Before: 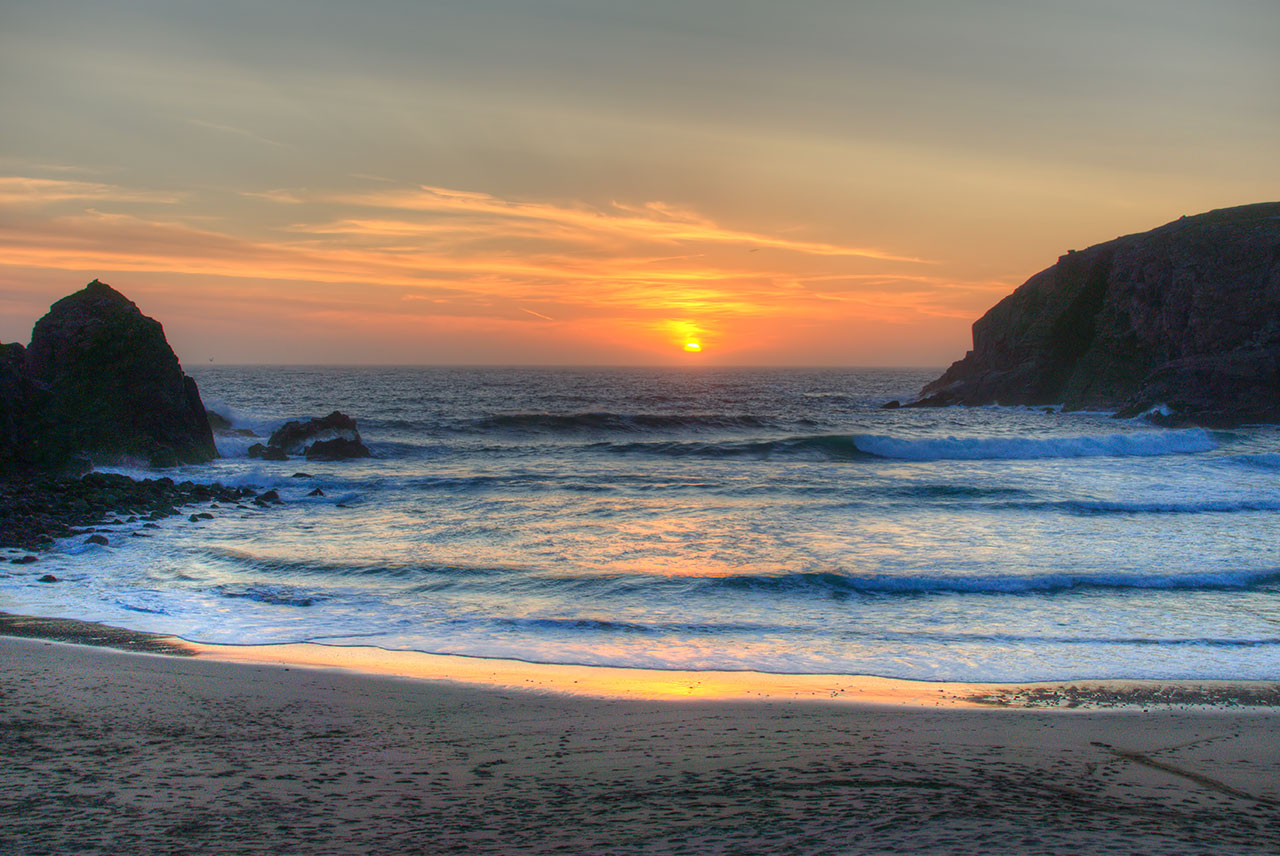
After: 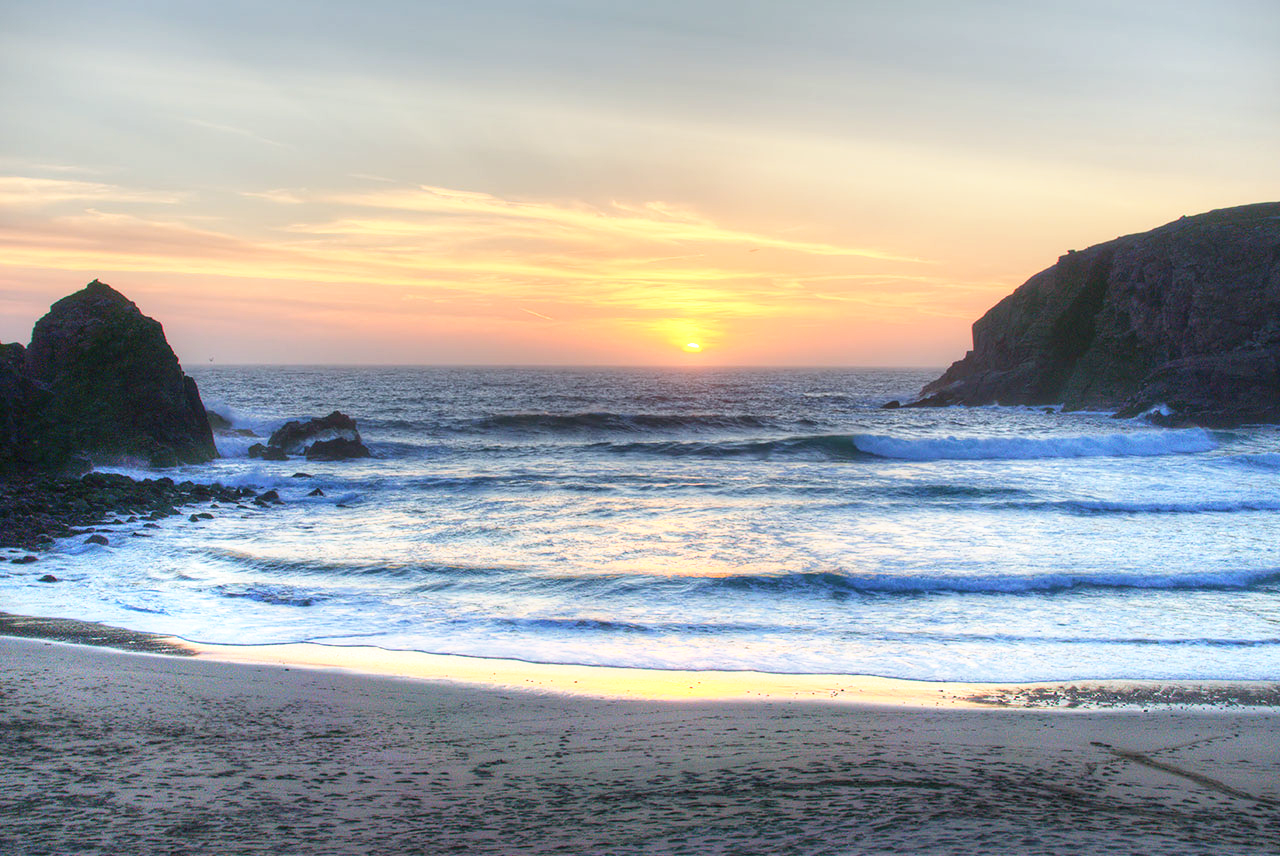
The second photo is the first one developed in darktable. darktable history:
exposure: black level correction 0, exposure 0.6 EV, compensate exposure bias true, compensate highlight preservation false
contrast brightness saturation: saturation -0.17
base curve: curves: ch0 [(0, 0) (0.688, 0.865) (1, 1)], preserve colors none
white balance: red 0.954, blue 1.079
